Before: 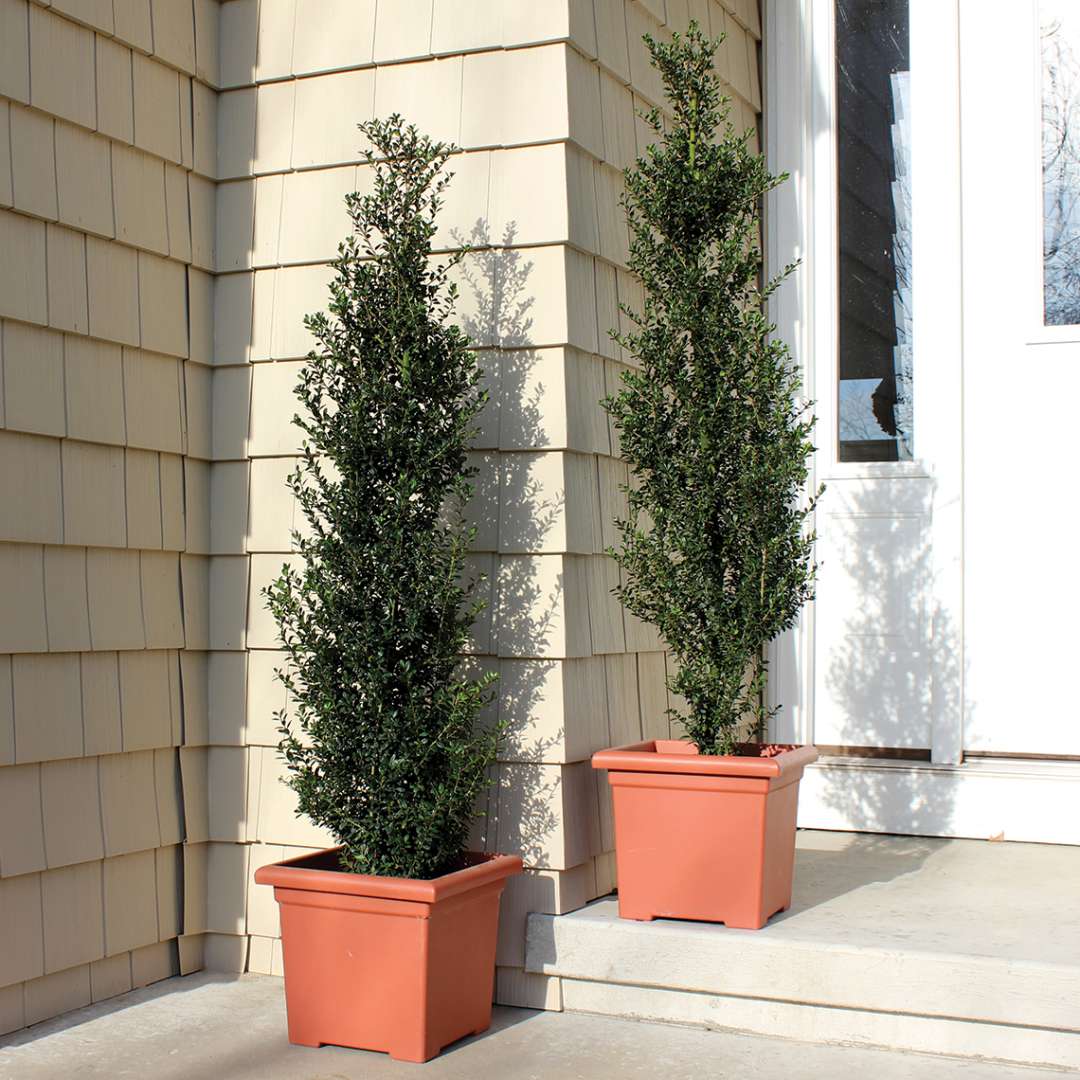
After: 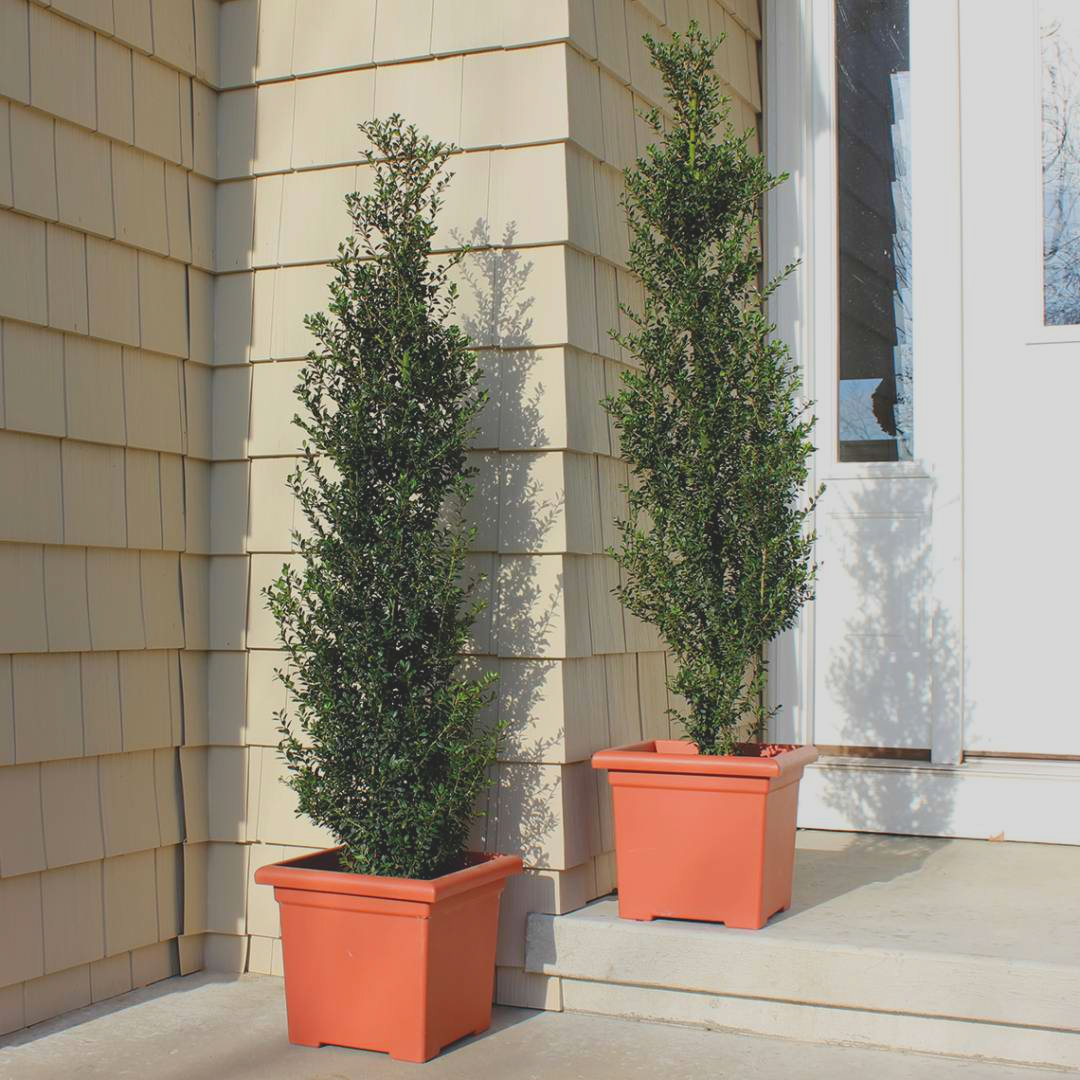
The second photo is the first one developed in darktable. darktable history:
color correction: highlights b* -0.031, saturation 1.07
contrast brightness saturation: contrast -0.281
